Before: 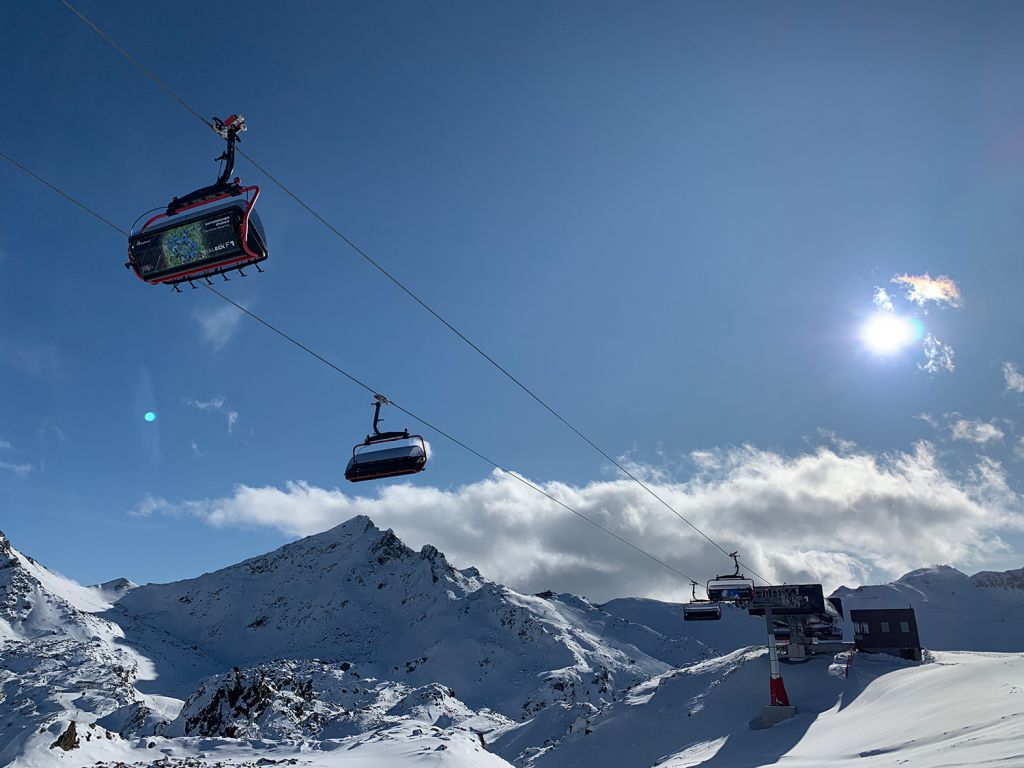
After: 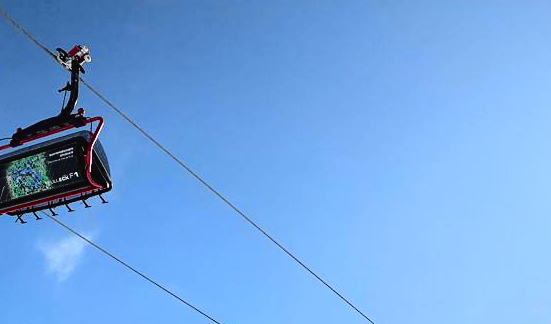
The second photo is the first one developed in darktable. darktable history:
crop: left 15.306%, top 9.065%, right 30.789%, bottom 48.638%
base curve: curves: ch0 [(0, 0) (0.028, 0.03) (0.121, 0.232) (0.46, 0.748) (0.859, 0.968) (1, 1)]
tone curve: curves: ch0 [(0, 0.021) (0.049, 0.044) (0.157, 0.131) (0.359, 0.419) (0.469, 0.544) (0.634, 0.722) (0.839, 0.909) (0.998, 0.978)]; ch1 [(0, 0) (0.437, 0.408) (0.472, 0.47) (0.502, 0.503) (0.527, 0.53) (0.564, 0.573) (0.614, 0.654) (0.669, 0.748) (0.859, 0.899) (1, 1)]; ch2 [(0, 0) (0.33, 0.301) (0.421, 0.443) (0.487, 0.504) (0.502, 0.509) (0.535, 0.537) (0.565, 0.595) (0.608, 0.667) (1, 1)], color space Lab, independent channels, preserve colors none
